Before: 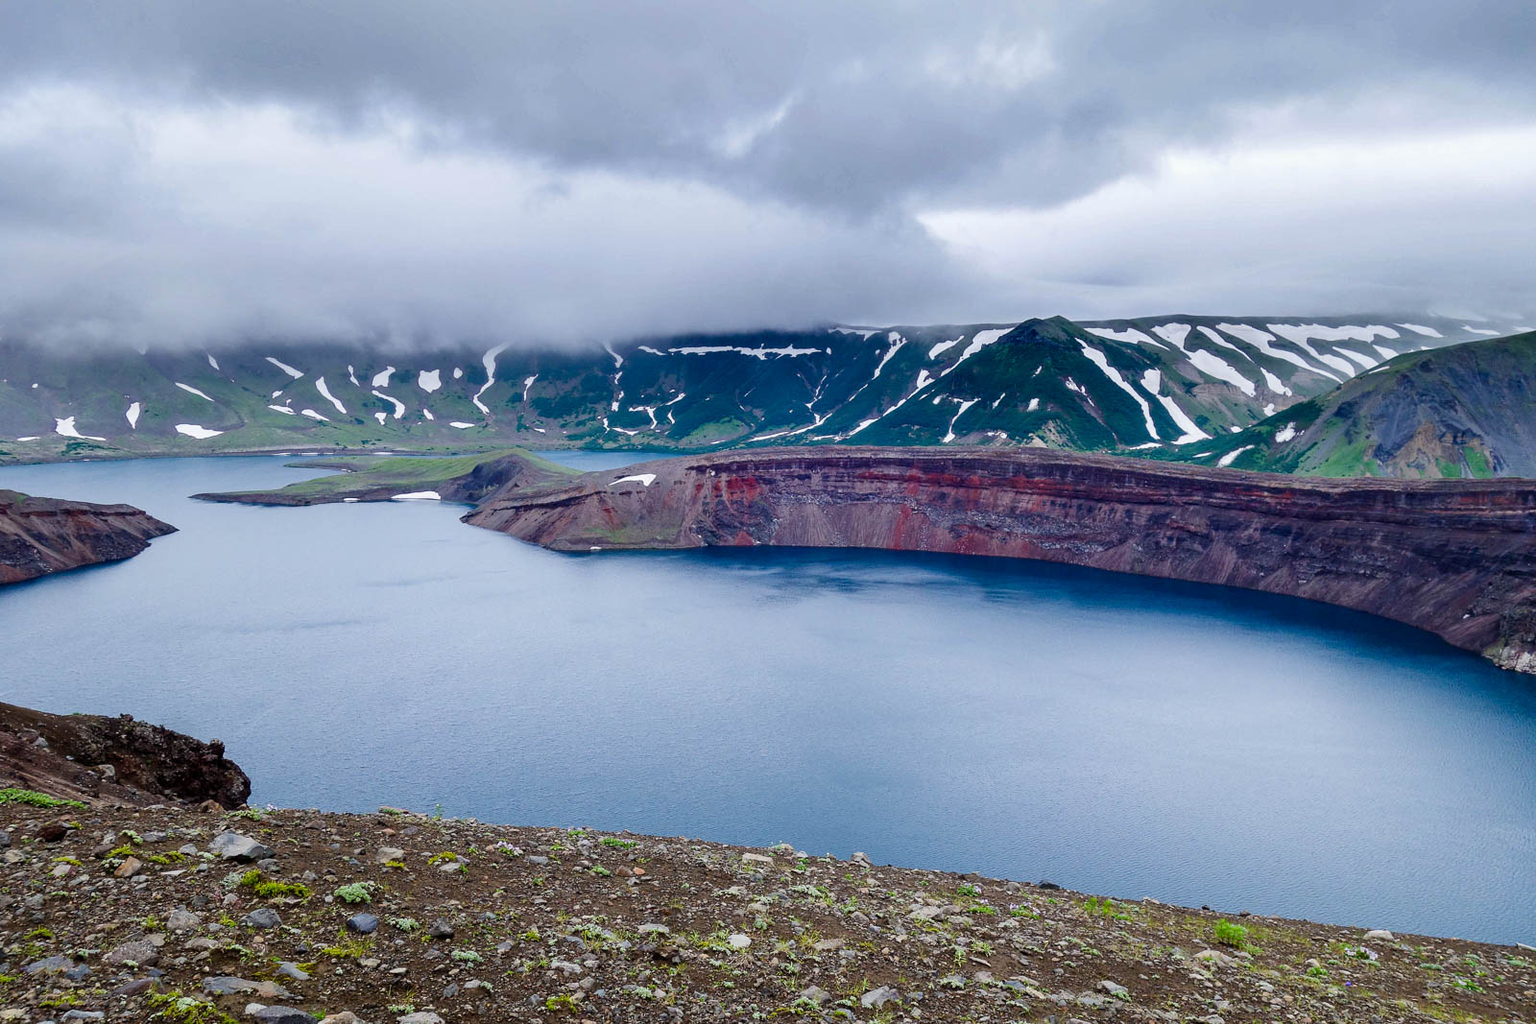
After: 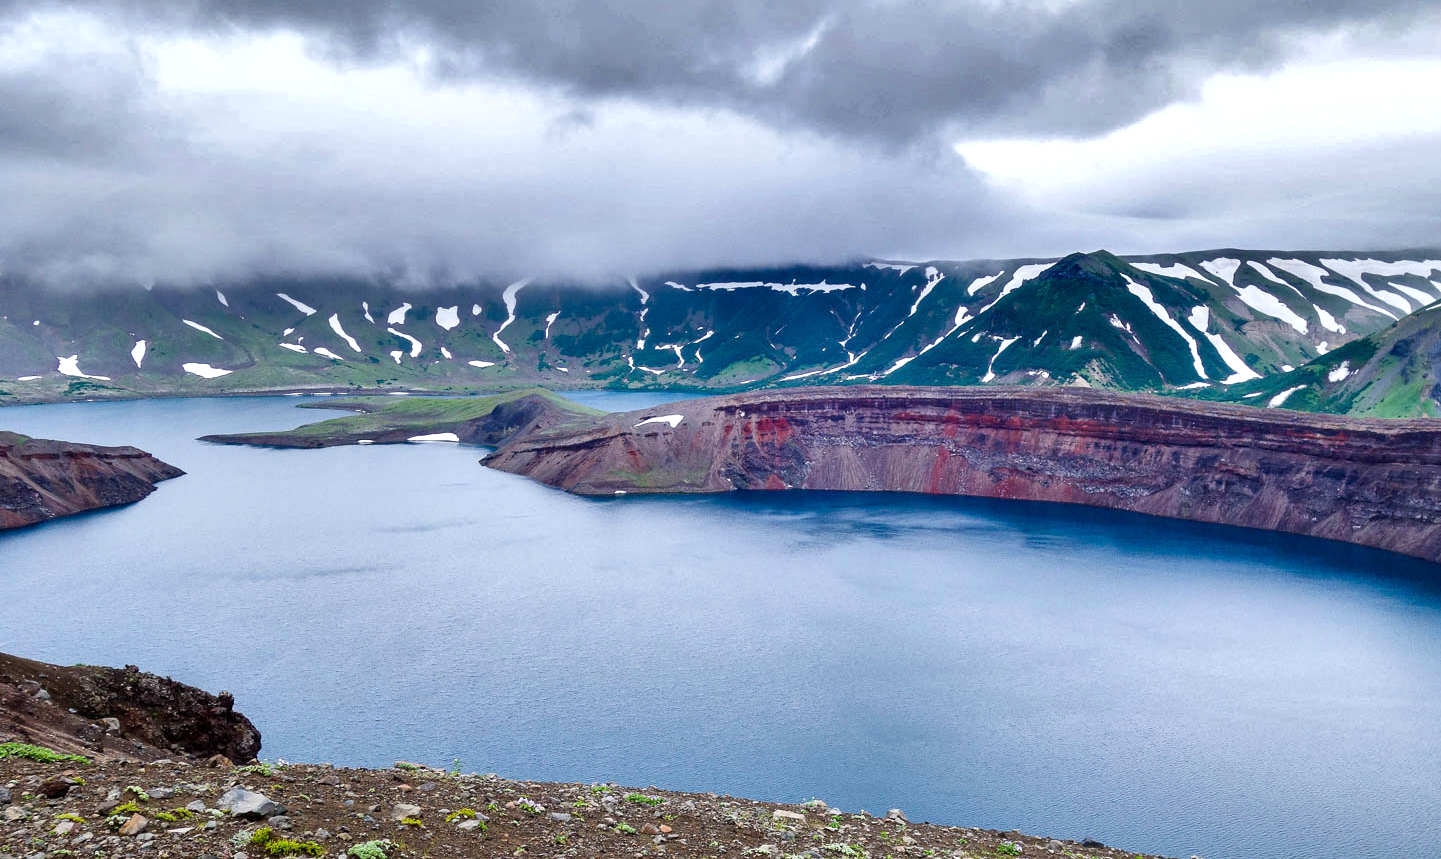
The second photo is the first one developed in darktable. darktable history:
exposure: exposure 0.424 EV, compensate highlight preservation false
shadows and highlights: shadows 73.46, highlights -60.8, shadows color adjustment 99.16%, highlights color adjustment 0.267%, soften with gaussian
crop: top 7.45%, right 9.877%, bottom 11.989%
